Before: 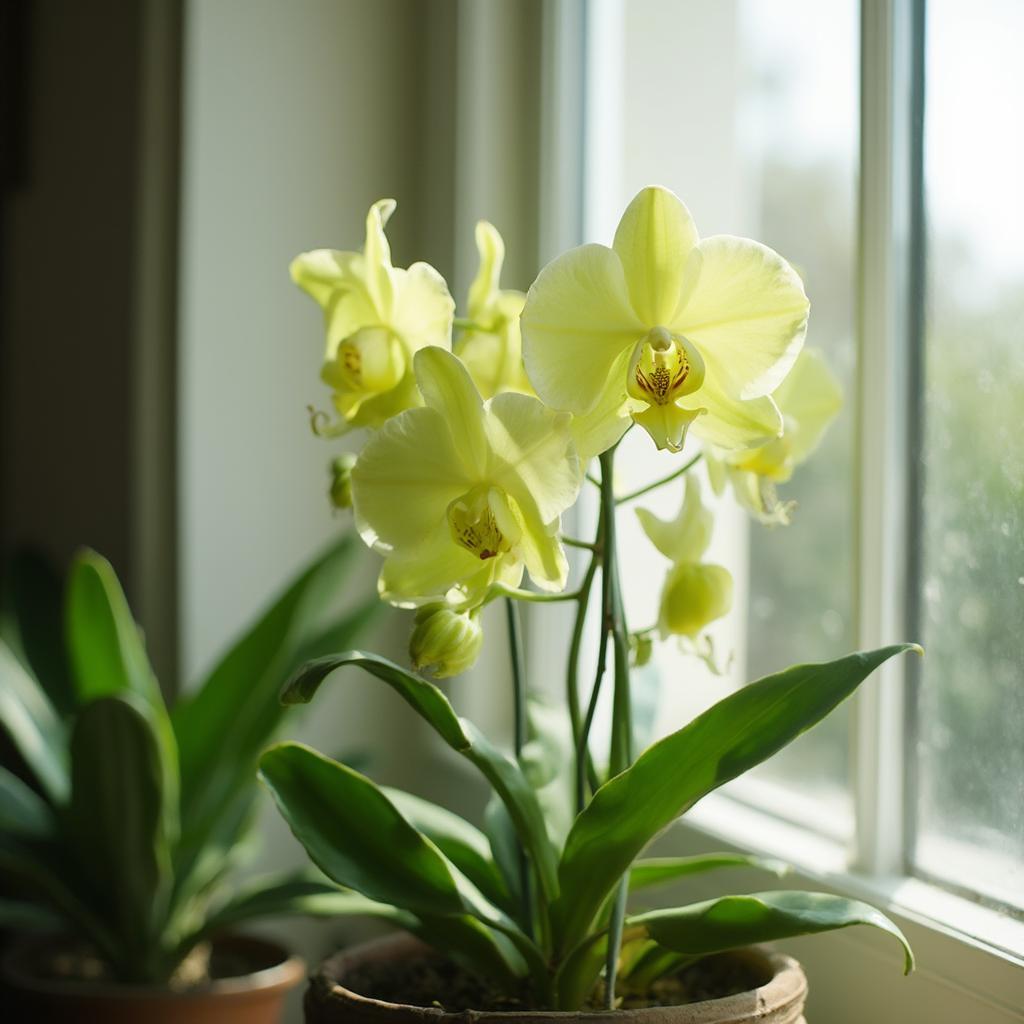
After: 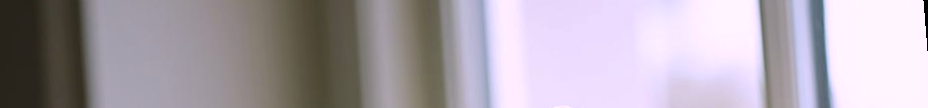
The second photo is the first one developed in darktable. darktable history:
crop and rotate: left 9.644%, top 9.491%, right 6.021%, bottom 80.509%
rotate and perspective: rotation -4.2°, shear 0.006, automatic cropping off
color correction: highlights a* 15.46, highlights b* -20.56
